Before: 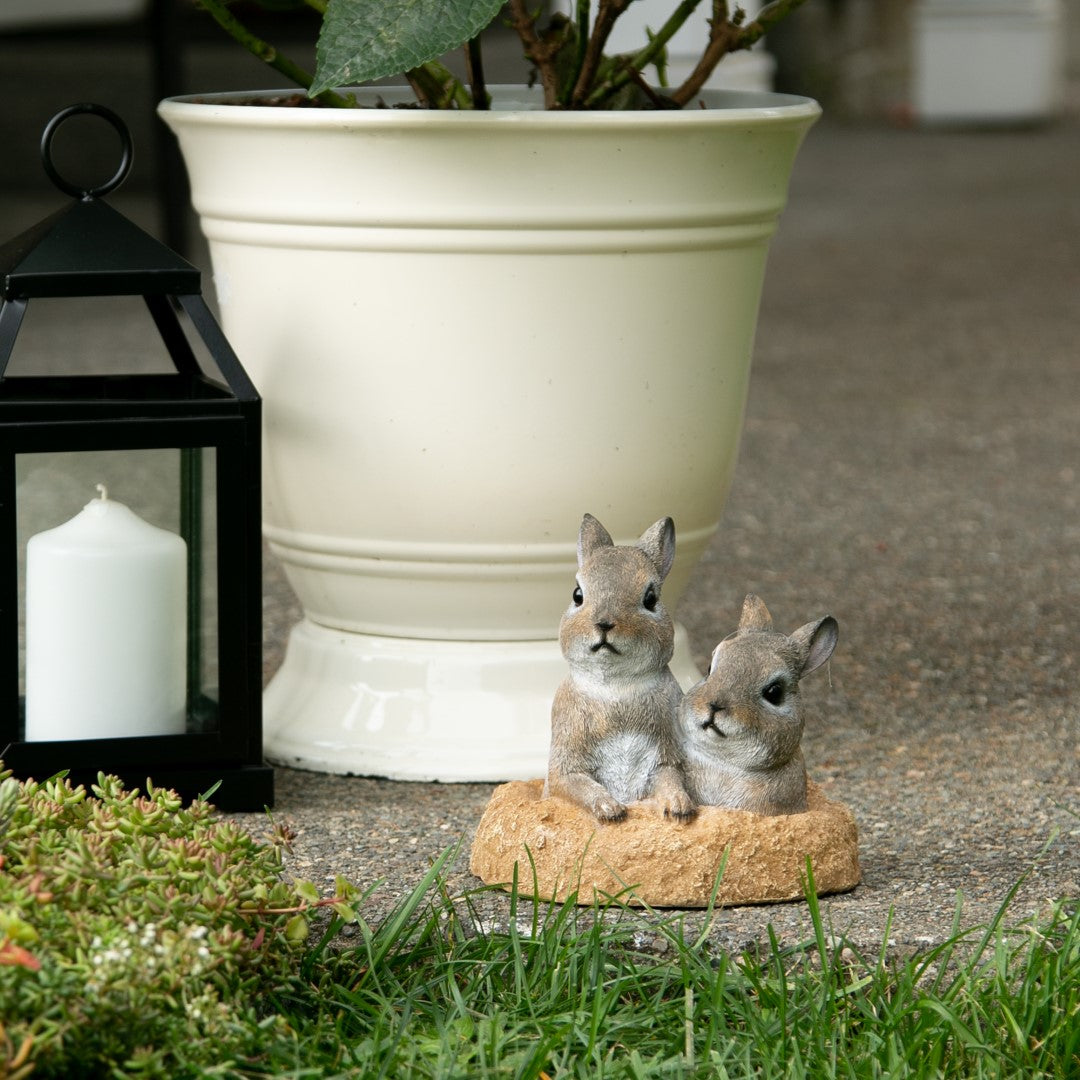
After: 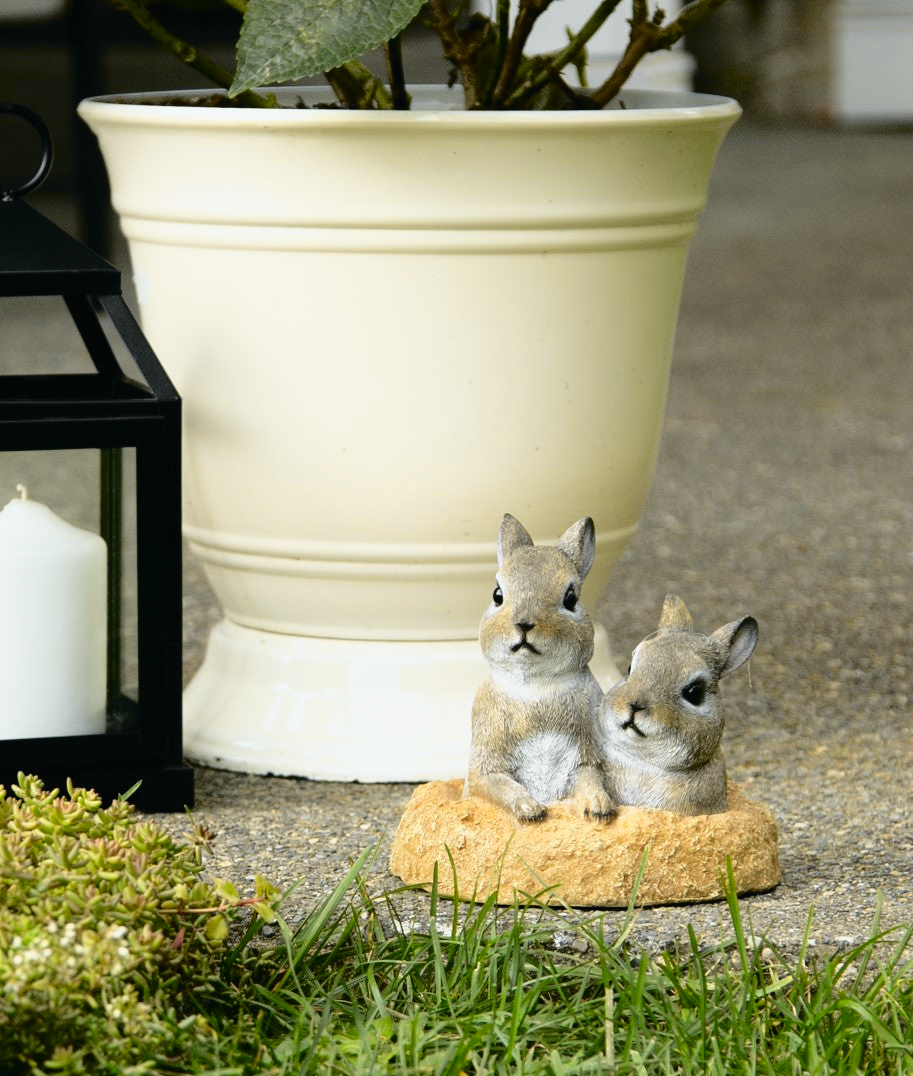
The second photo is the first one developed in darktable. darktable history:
tone curve: curves: ch0 [(0, 0.013) (0.129, 0.1) (0.327, 0.382) (0.489, 0.573) (0.66, 0.748) (0.858, 0.926) (1, 0.977)]; ch1 [(0, 0) (0.353, 0.344) (0.45, 0.46) (0.498, 0.495) (0.521, 0.506) (0.563, 0.559) (0.592, 0.585) (0.657, 0.655) (1, 1)]; ch2 [(0, 0) (0.333, 0.346) (0.375, 0.375) (0.427, 0.44) (0.5, 0.501) (0.505, 0.499) (0.528, 0.533) (0.579, 0.61) (0.612, 0.644) (0.66, 0.715) (1, 1)], color space Lab, independent channels, preserve colors none
crop: left 7.457%, right 7.861%
